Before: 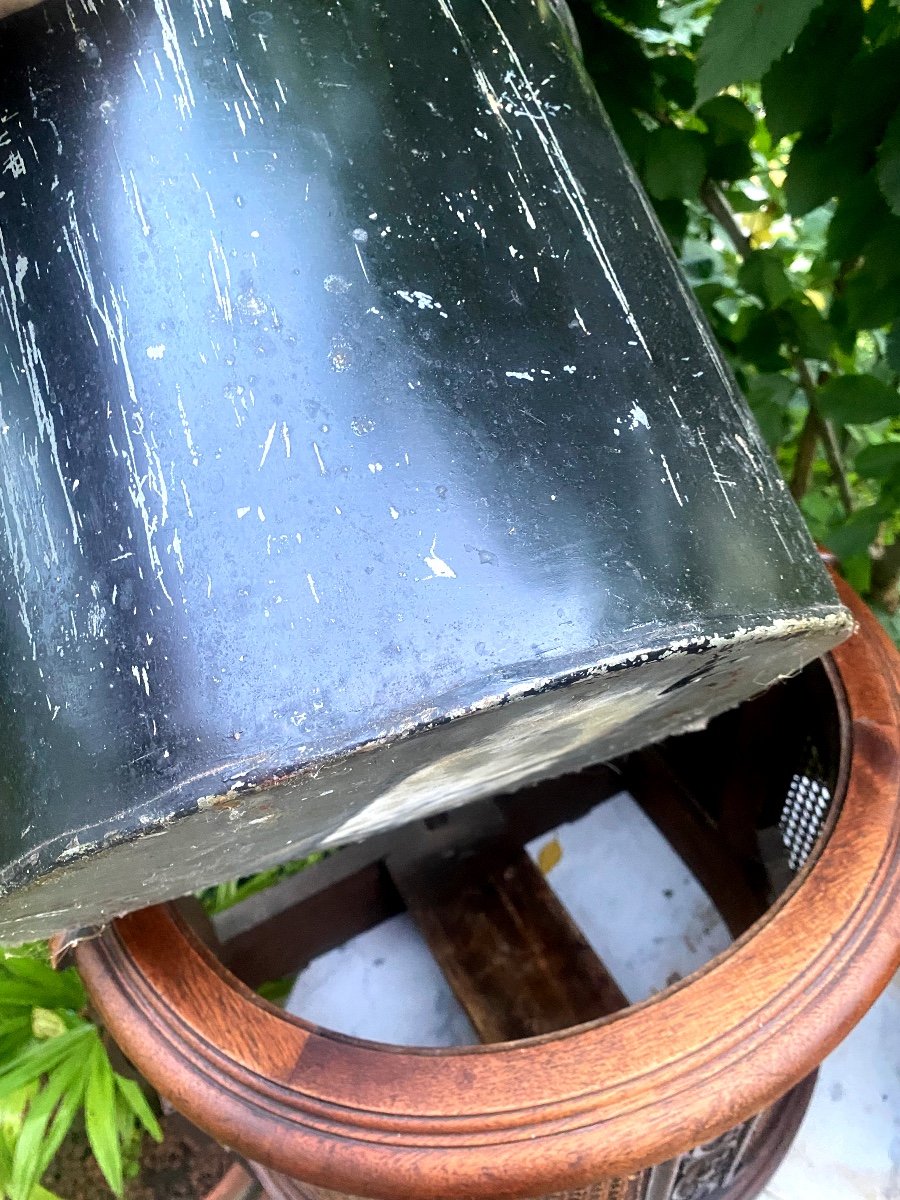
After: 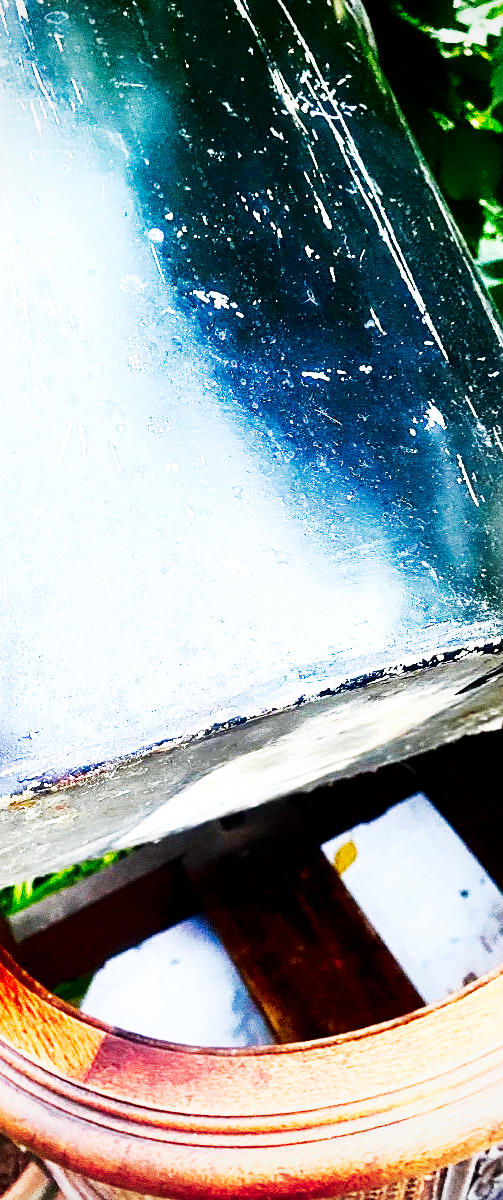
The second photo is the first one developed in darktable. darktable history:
crop and rotate: left 22.677%, right 21.4%
sharpen: amount 0.218
vignetting: fall-off start 72.95%, brightness -0.193, saturation -0.305
contrast brightness saturation: contrast 0.223, brightness -0.188, saturation 0.236
tone curve: curves: ch0 [(0, 0) (0.004, 0.001) (0.133, 0.078) (0.325, 0.241) (0.832, 0.917) (1, 1)], preserve colors none
base curve: curves: ch0 [(0, 0) (0.007, 0.004) (0.027, 0.03) (0.046, 0.07) (0.207, 0.54) (0.442, 0.872) (0.673, 0.972) (1, 1)], preserve colors none
shadows and highlights: on, module defaults
